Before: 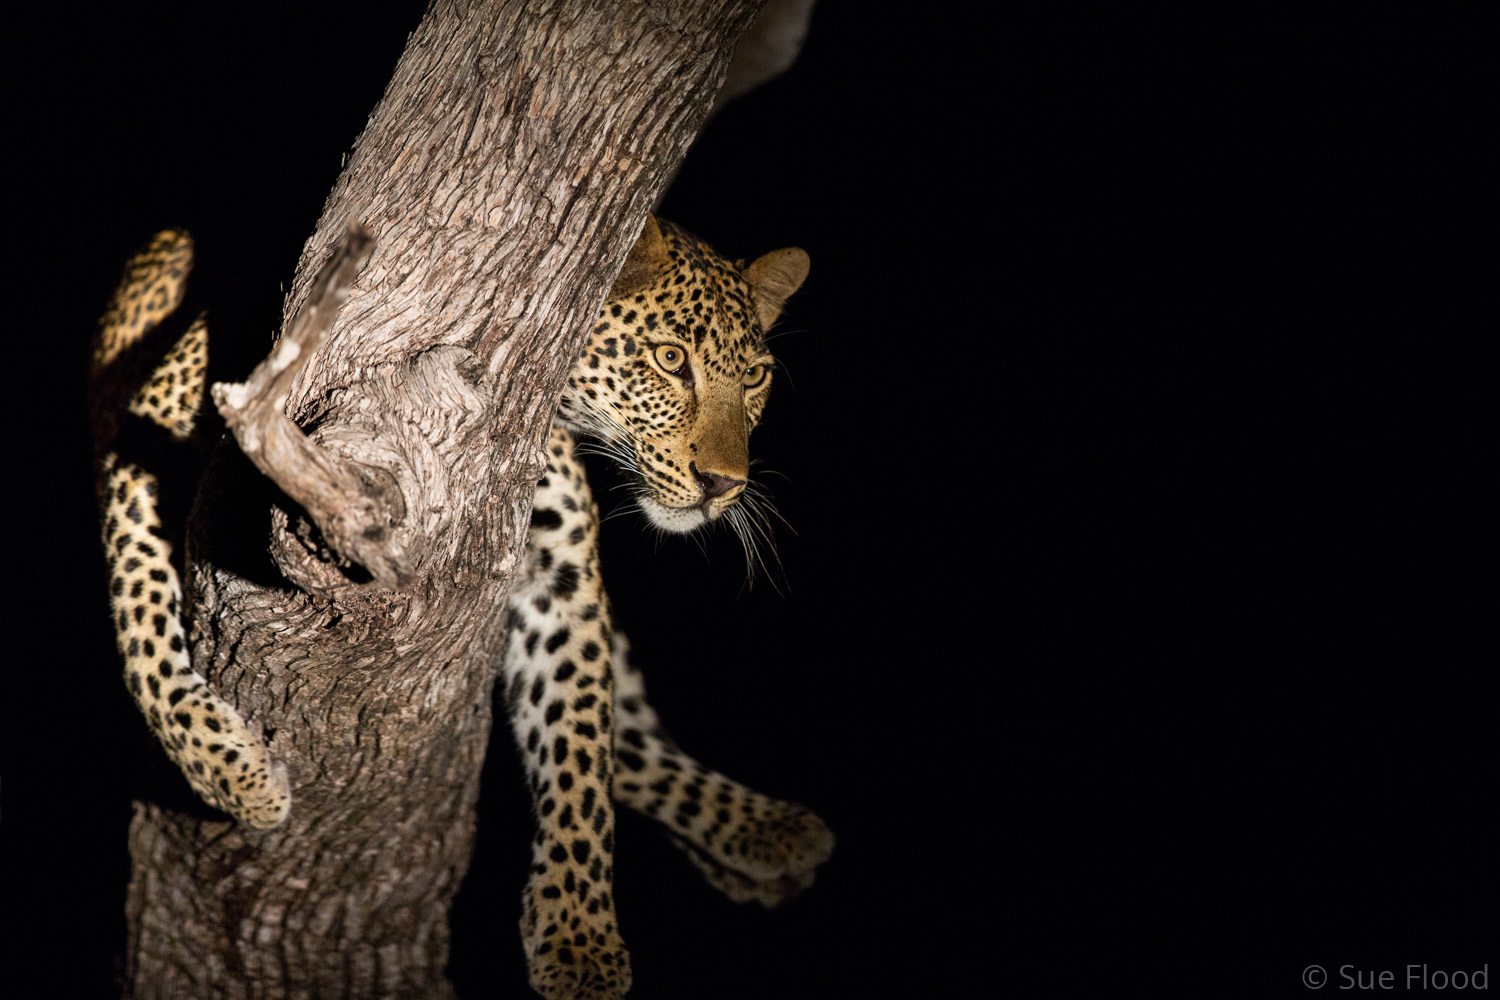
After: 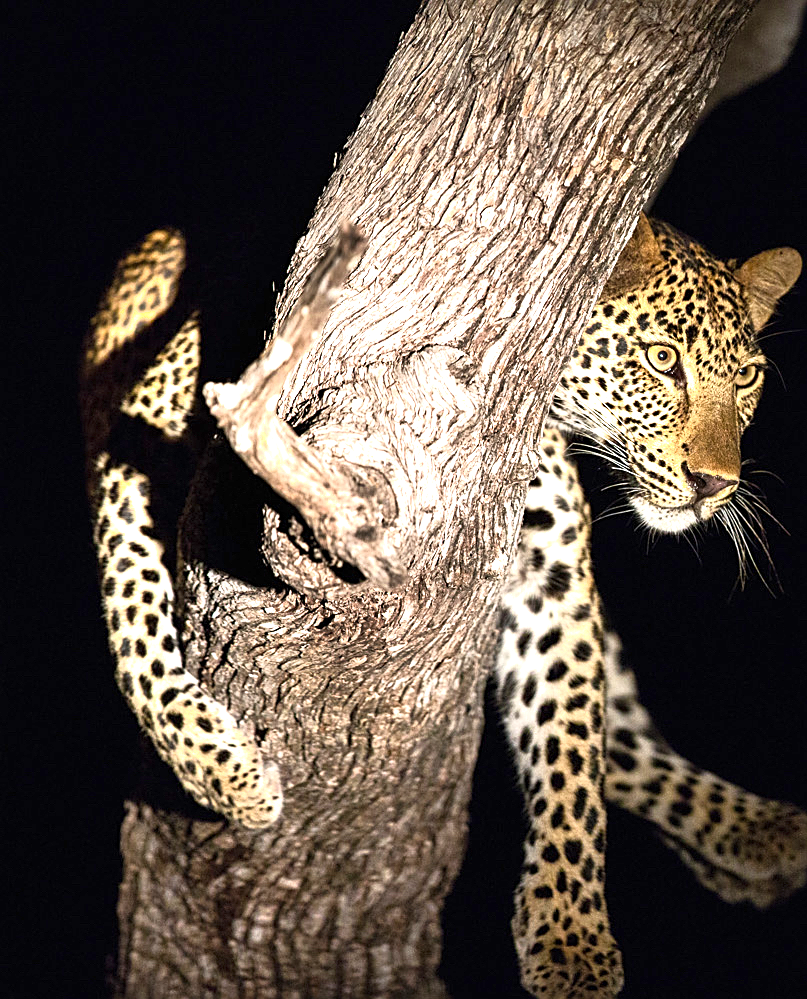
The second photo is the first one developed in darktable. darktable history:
shadows and highlights: shadows 0, highlights 40
sharpen: on, module defaults
crop: left 0.587%, right 45.588%, bottom 0.086%
white balance: emerald 1
exposure: black level correction 0, exposure 1.2 EV, compensate highlight preservation false
